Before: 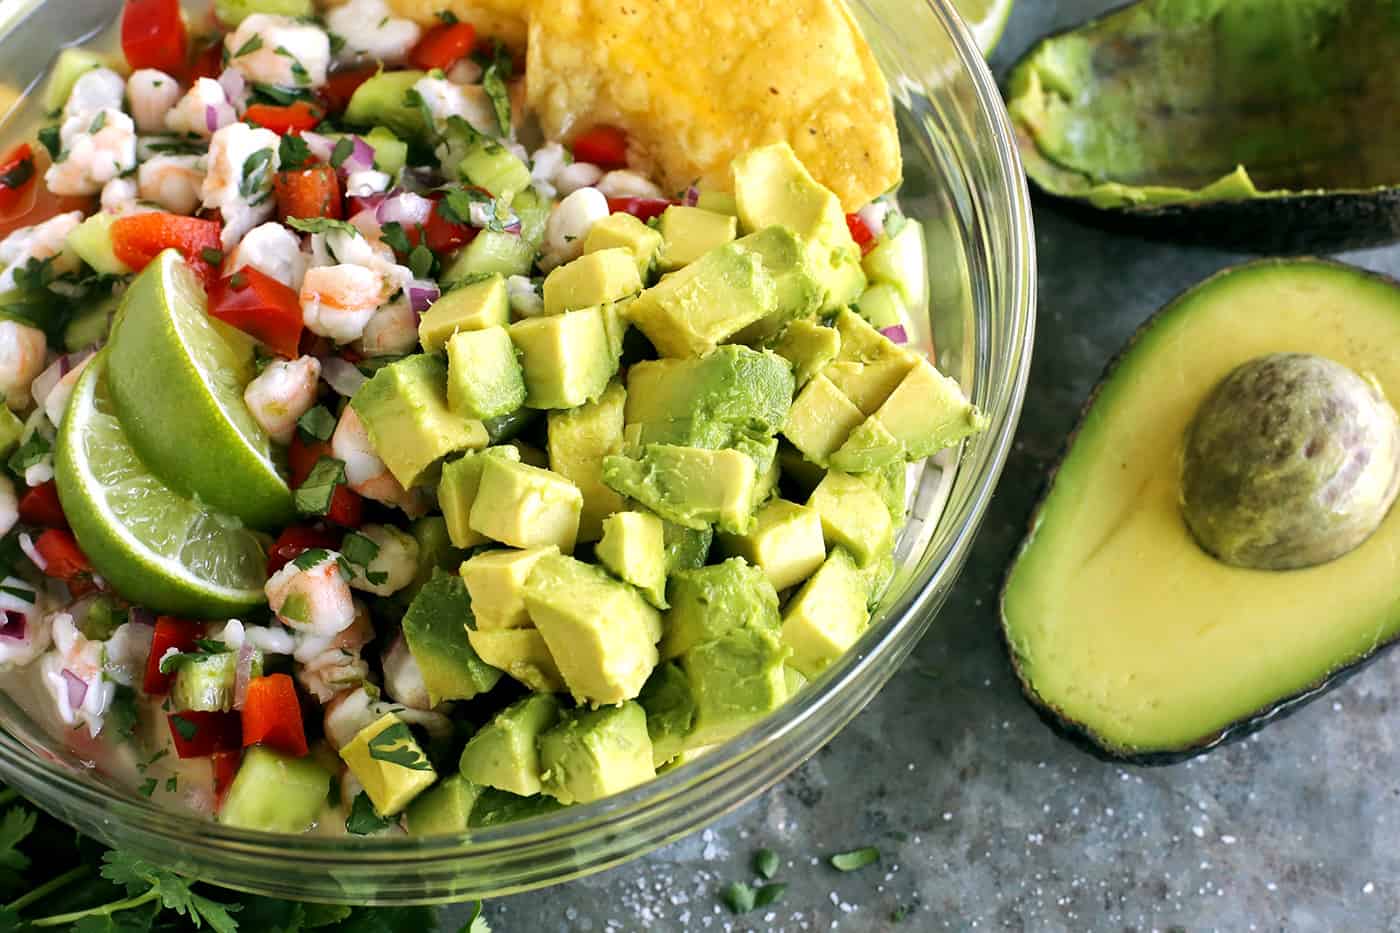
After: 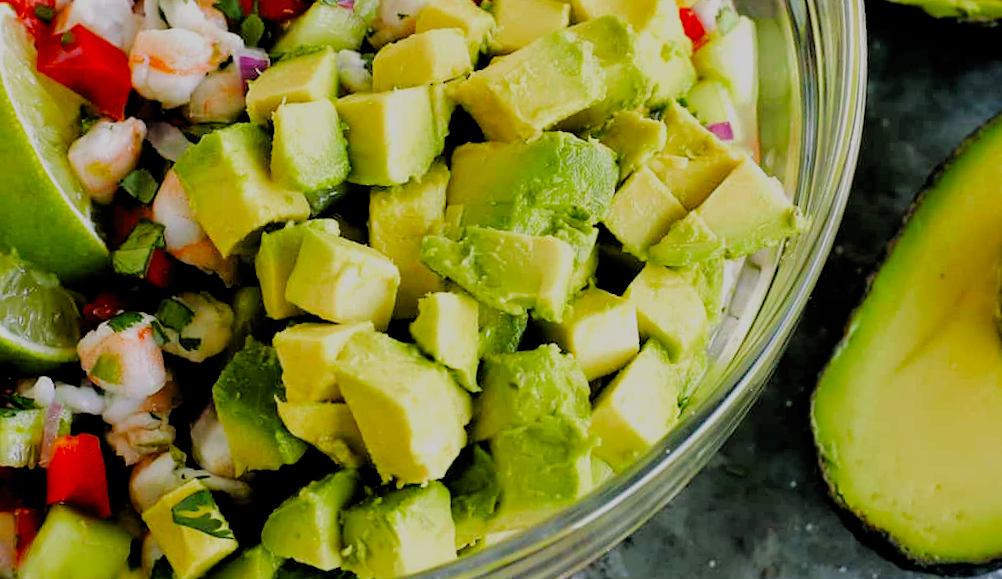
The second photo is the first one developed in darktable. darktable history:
crop and rotate: angle -3.37°, left 9.79%, top 20.73%, right 12.42%, bottom 11.82%
filmic rgb: black relative exposure -4.4 EV, white relative exposure 5 EV, threshold 3 EV, hardness 2.23, latitude 40.06%, contrast 1.15, highlights saturation mix 10%, shadows ↔ highlights balance 1.04%, preserve chrominance RGB euclidean norm (legacy), color science v4 (2020), enable highlight reconstruction true
